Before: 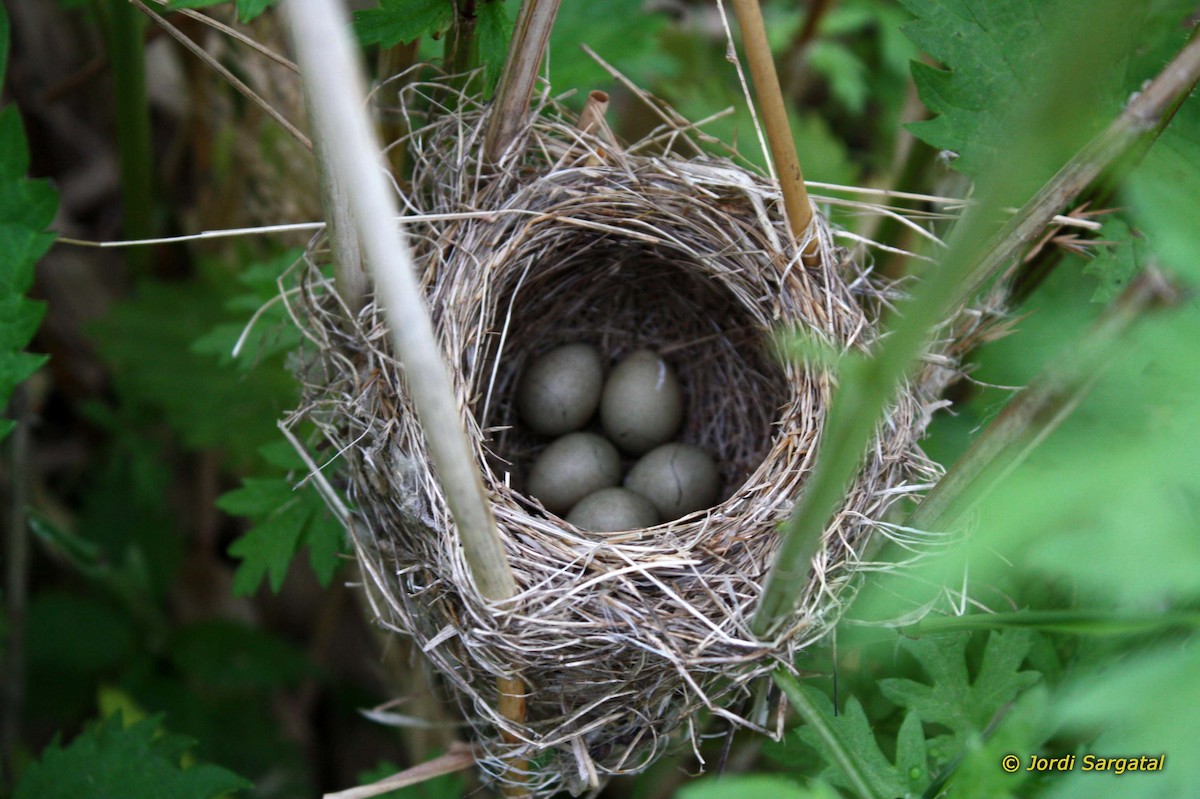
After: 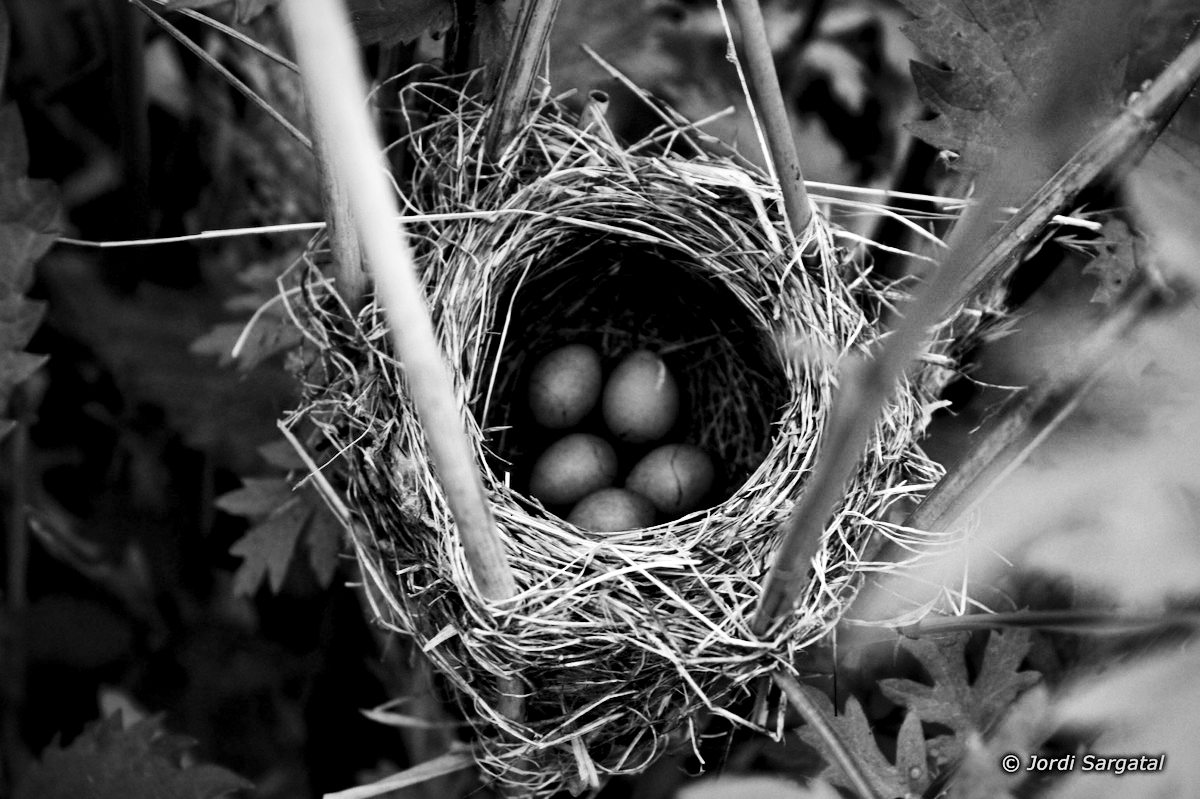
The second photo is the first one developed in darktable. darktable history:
monochrome: a 26.22, b 42.67, size 0.8
local contrast: mode bilateral grid, contrast 44, coarseness 69, detail 214%, midtone range 0.2
contrast brightness saturation: contrast 0.28
